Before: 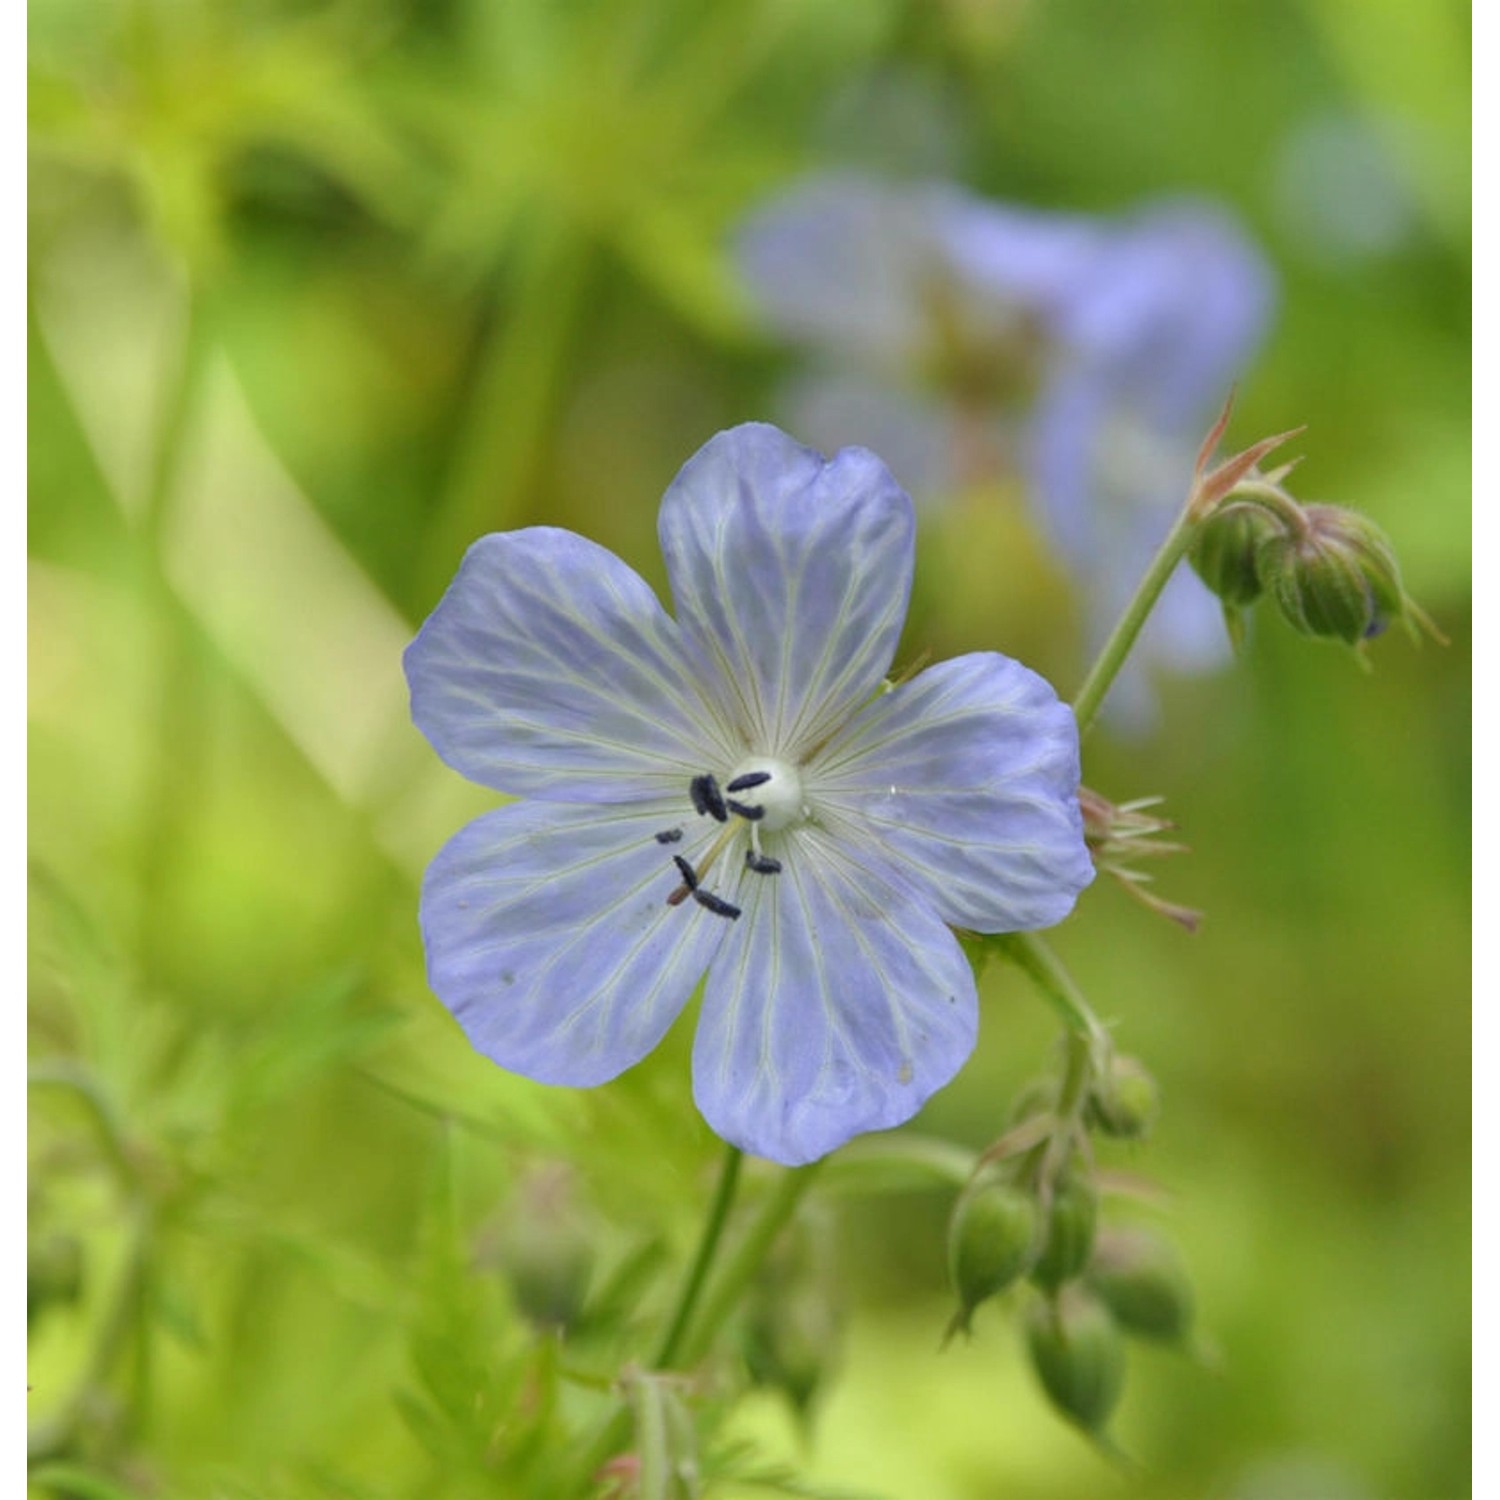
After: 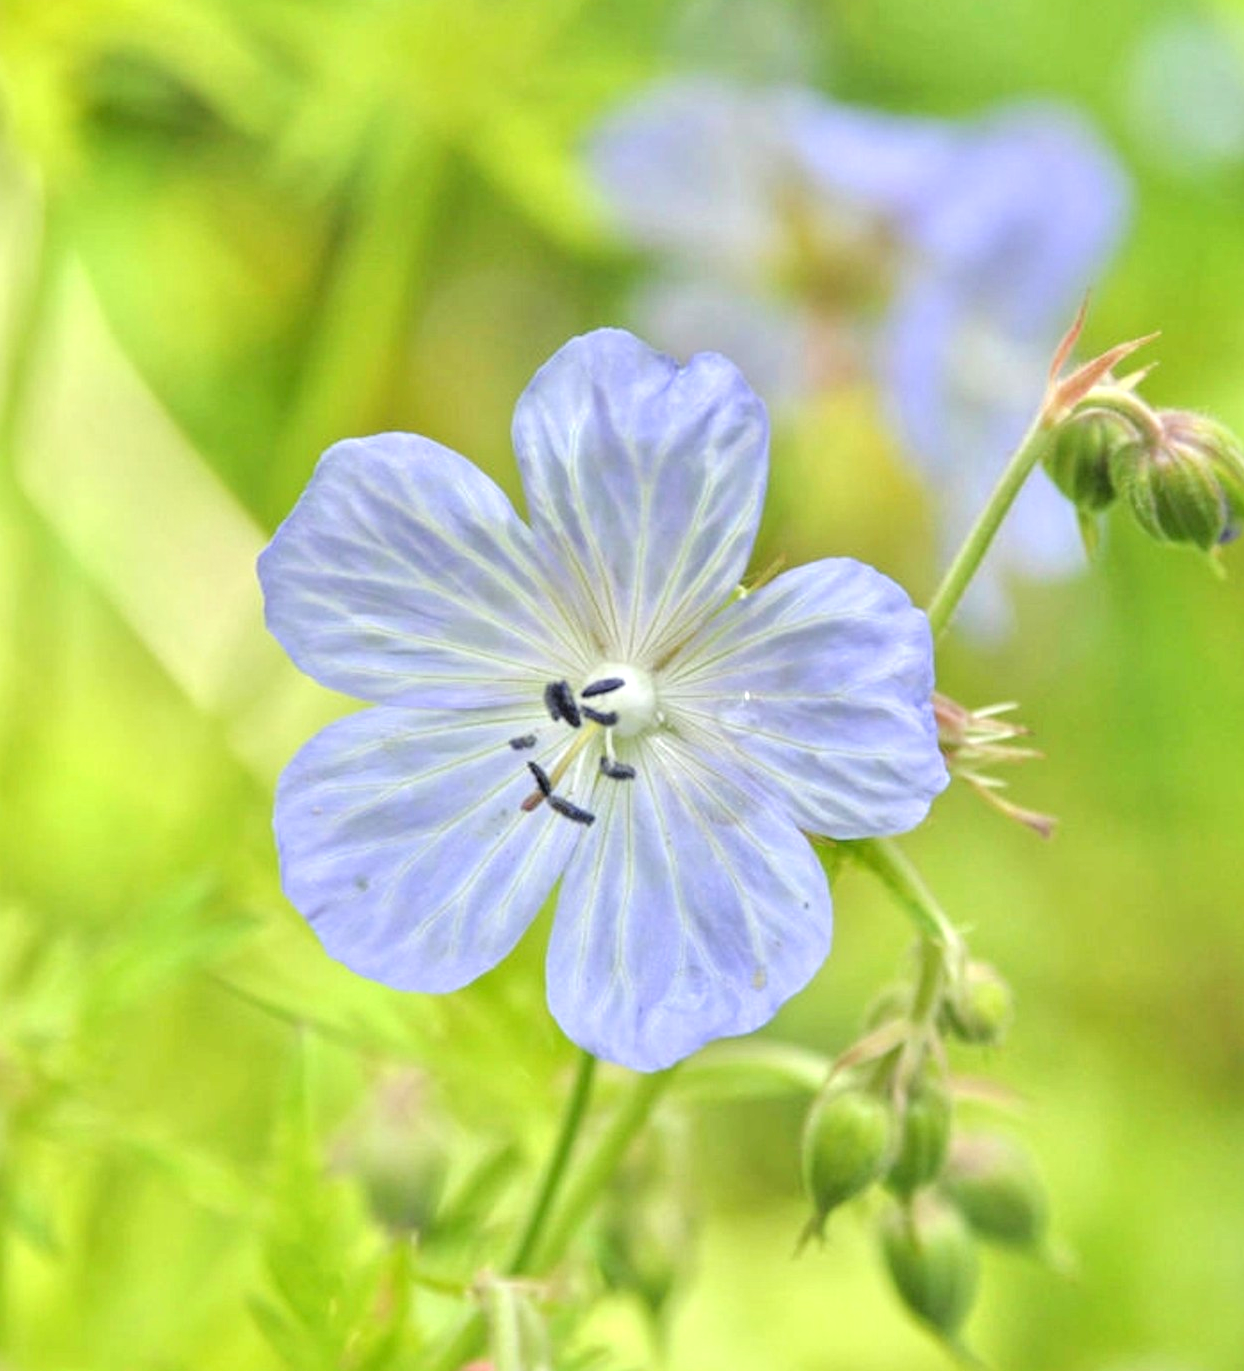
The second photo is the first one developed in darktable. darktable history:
color correction: highlights b* 0.039
tone equalizer: -7 EV 0.162 EV, -6 EV 0.573 EV, -5 EV 1.15 EV, -4 EV 1.33 EV, -3 EV 1.16 EV, -2 EV 0.6 EV, -1 EV 0.158 EV, smoothing diameter 2.21%, edges refinement/feathering 23.35, mask exposure compensation -1.57 EV, filter diffusion 5
crop: left 9.792%, top 6.279%, right 7.219%, bottom 2.28%
